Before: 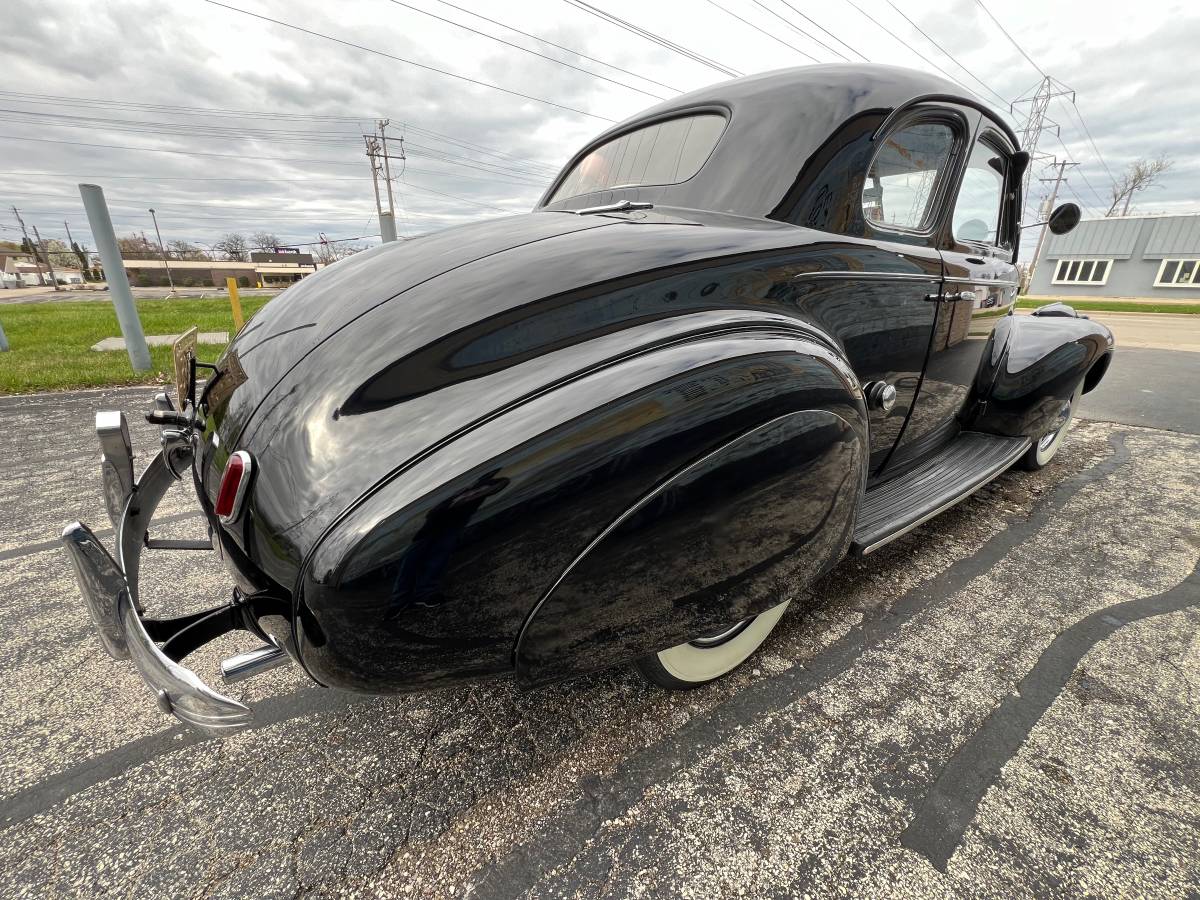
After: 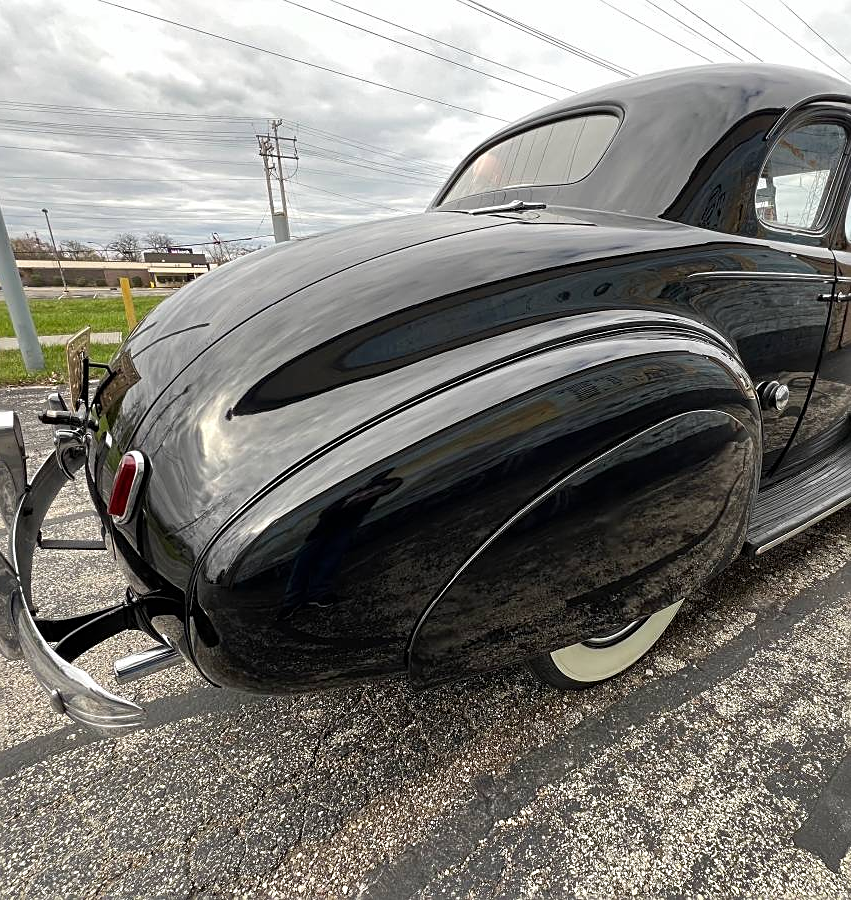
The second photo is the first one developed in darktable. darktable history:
crop and rotate: left 8.954%, right 20.118%
sharpen: on, module defaults
